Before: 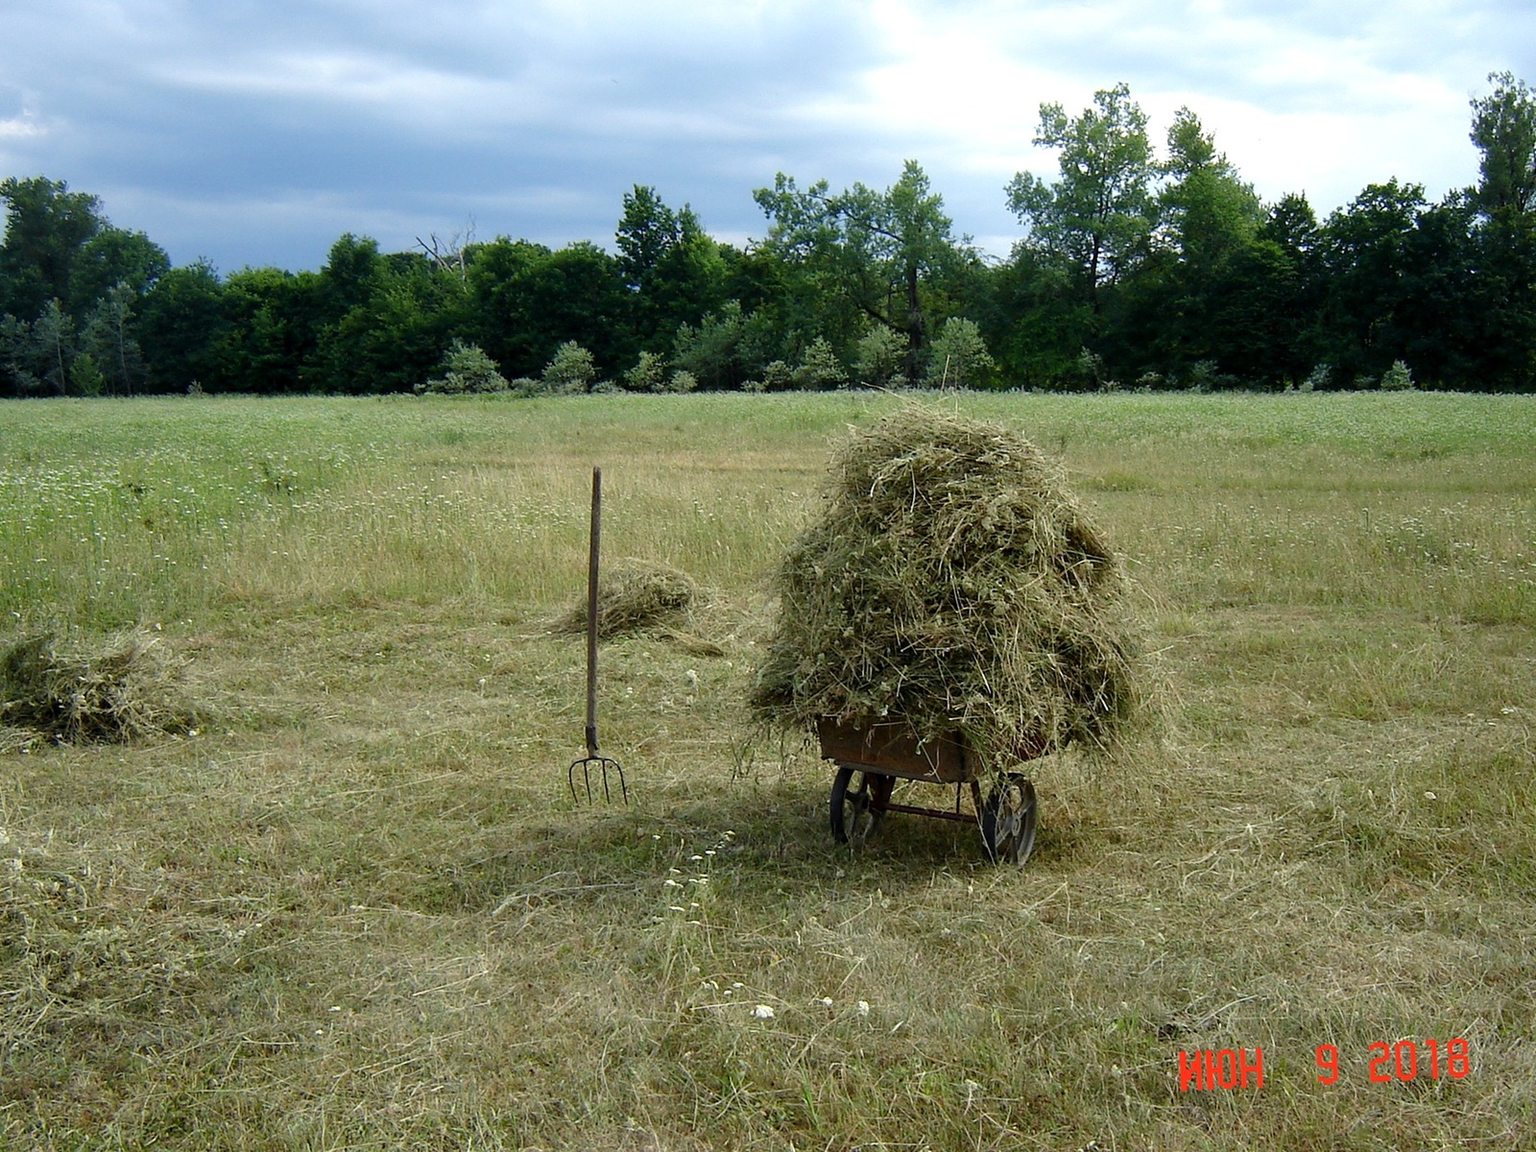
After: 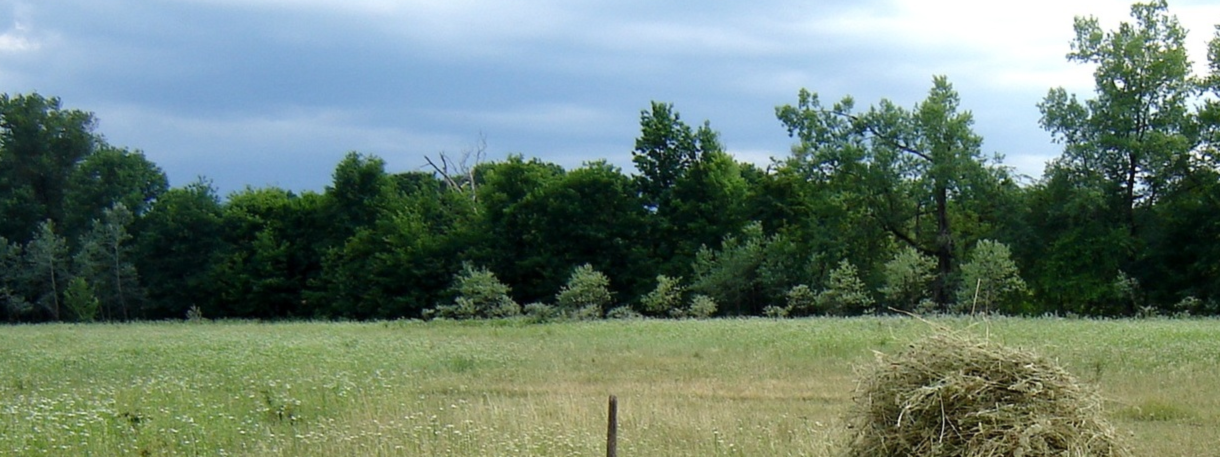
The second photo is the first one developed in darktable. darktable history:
lowpass: radius 0.5, unbound 0
crop: left 0.579%, top 7.627%, right 23.167%, bottom 54.275%
white balance: emerald 1
